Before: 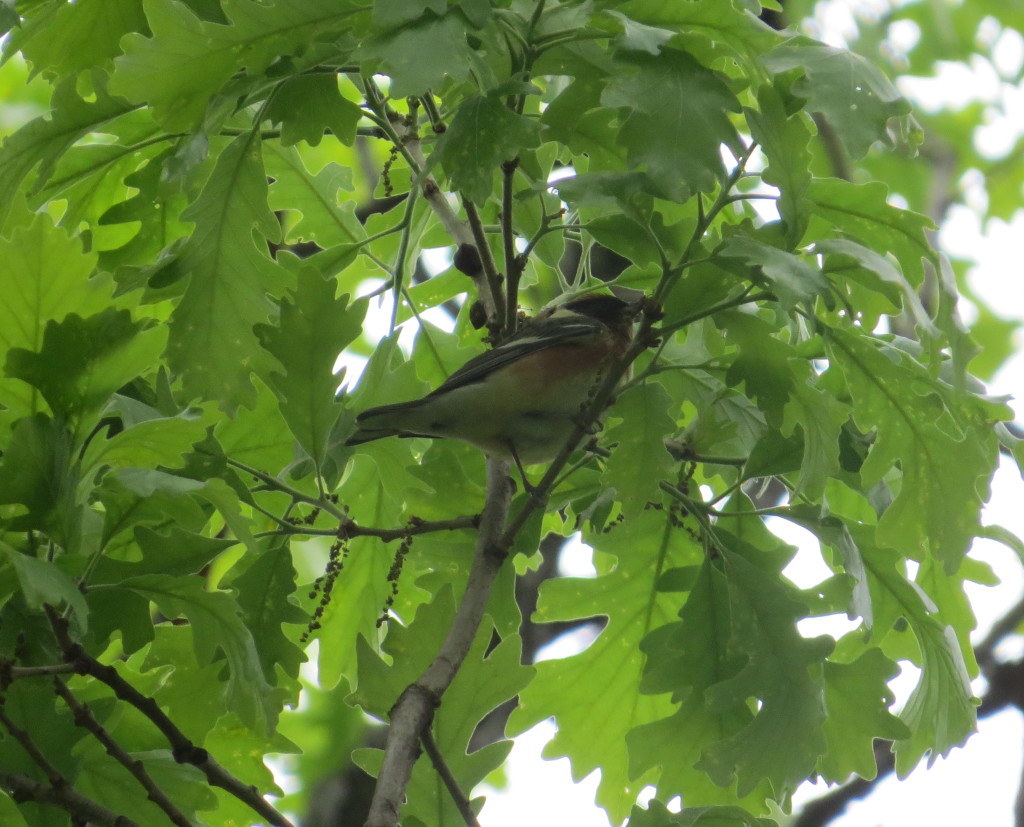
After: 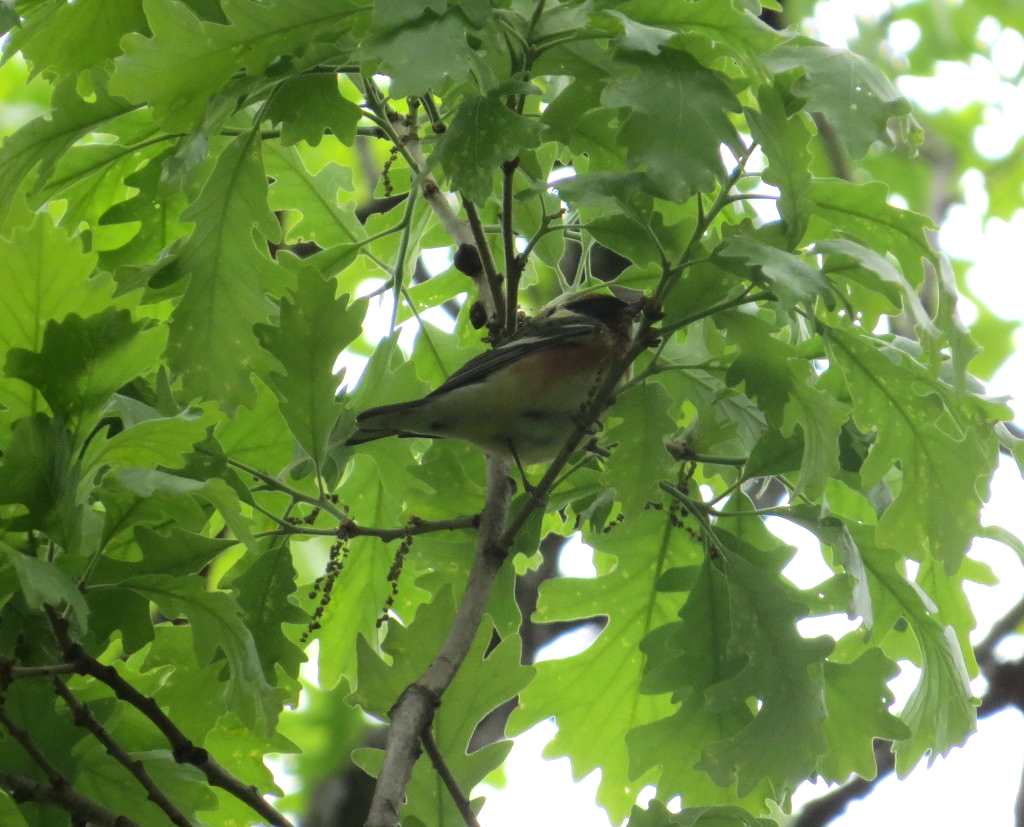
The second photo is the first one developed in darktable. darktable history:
tone equalizer: -8 EV -0.401 EV, -7 EV -0.426 EV, -6 EV -0.314 EV, -5 EV -0.239 EV, -3 EV 0.197 EV, -2 EV 0.327 EV, -1 EV 0.399 EV, +0 EV 0.443 EV, mask exposure compensation -0.496 EV
